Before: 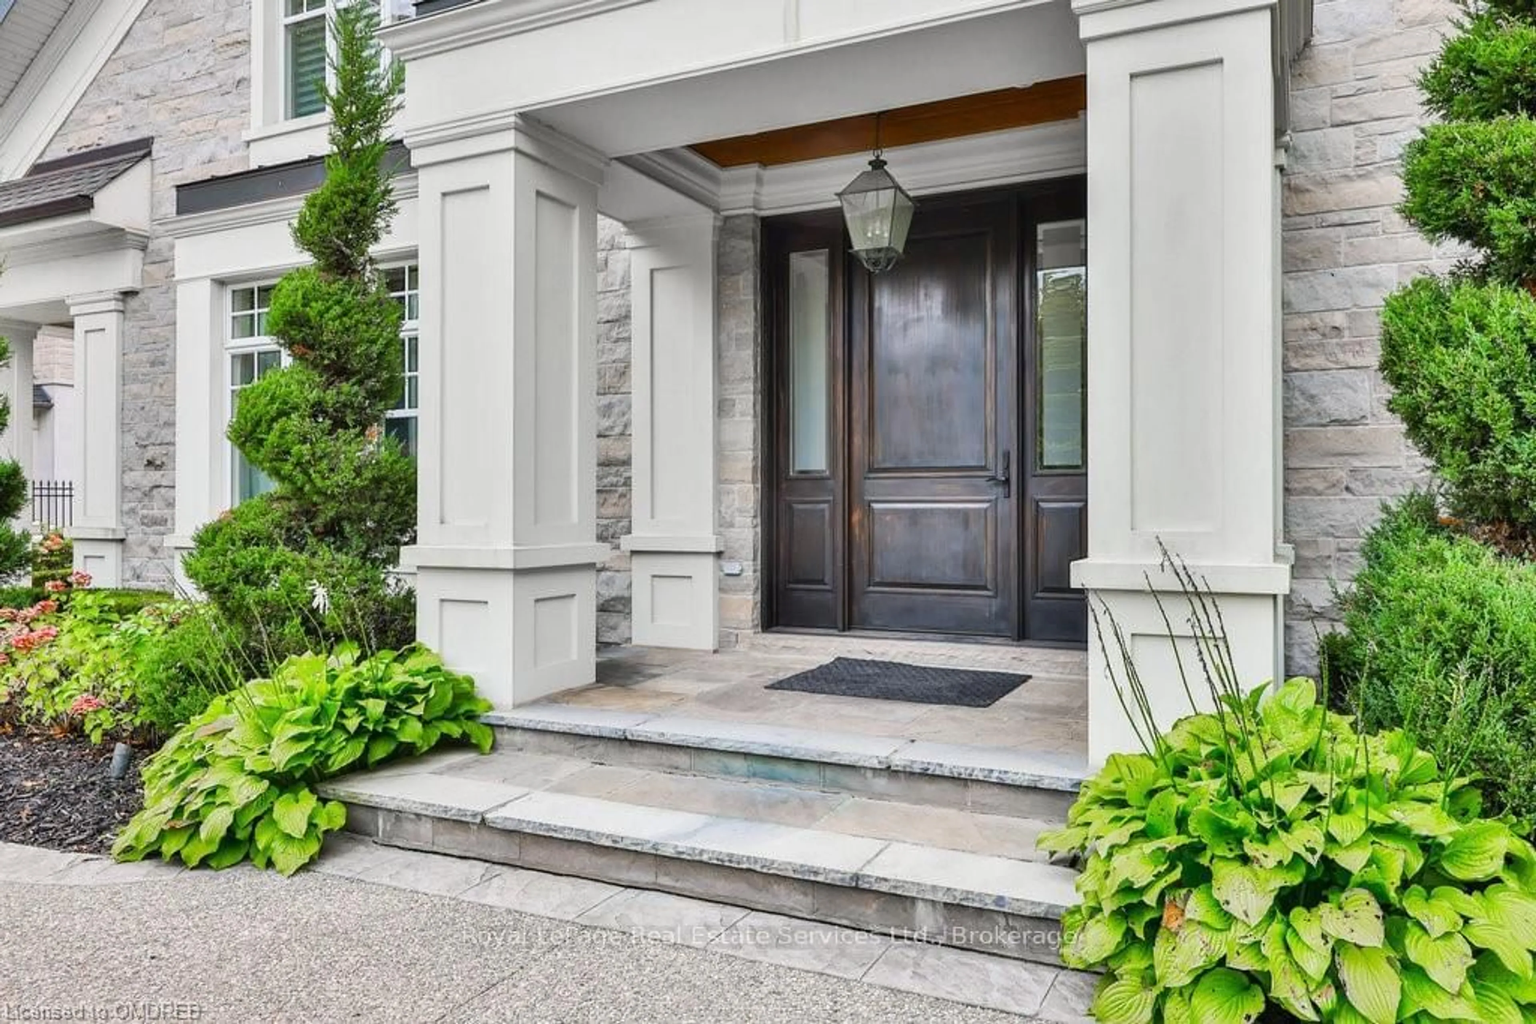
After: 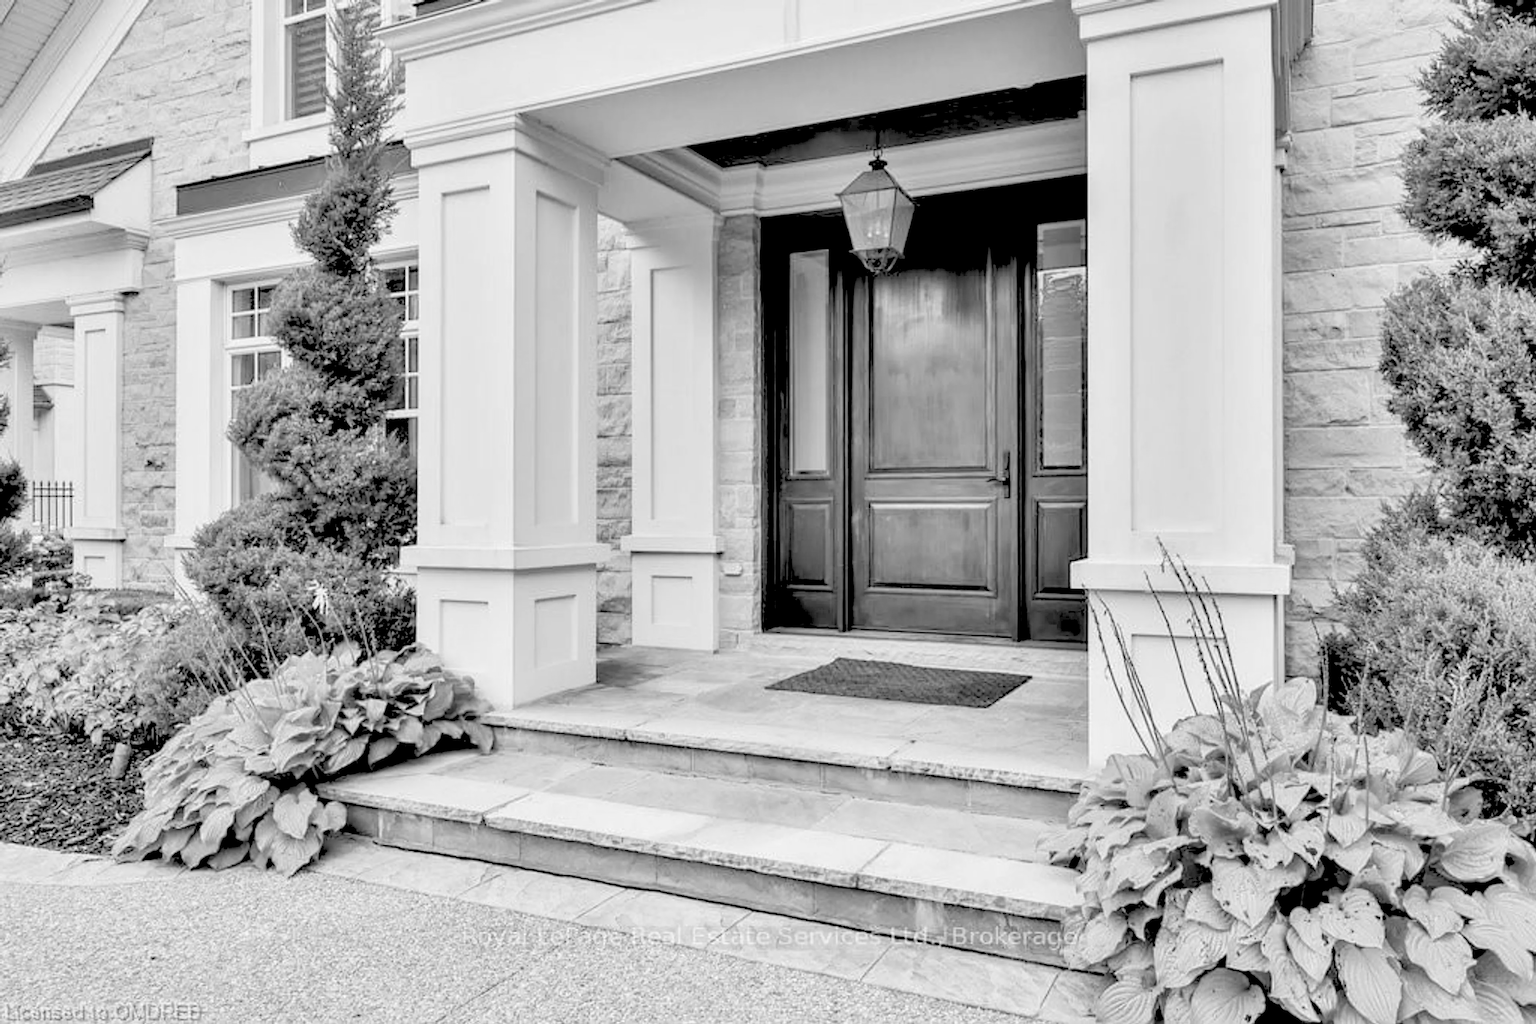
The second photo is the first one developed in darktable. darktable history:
monochrome: on, module defaults
rgb levels: levels [[0.027, 0.429, 0.996], [0, 0.5, 1], [0, 0.5, 1]]
